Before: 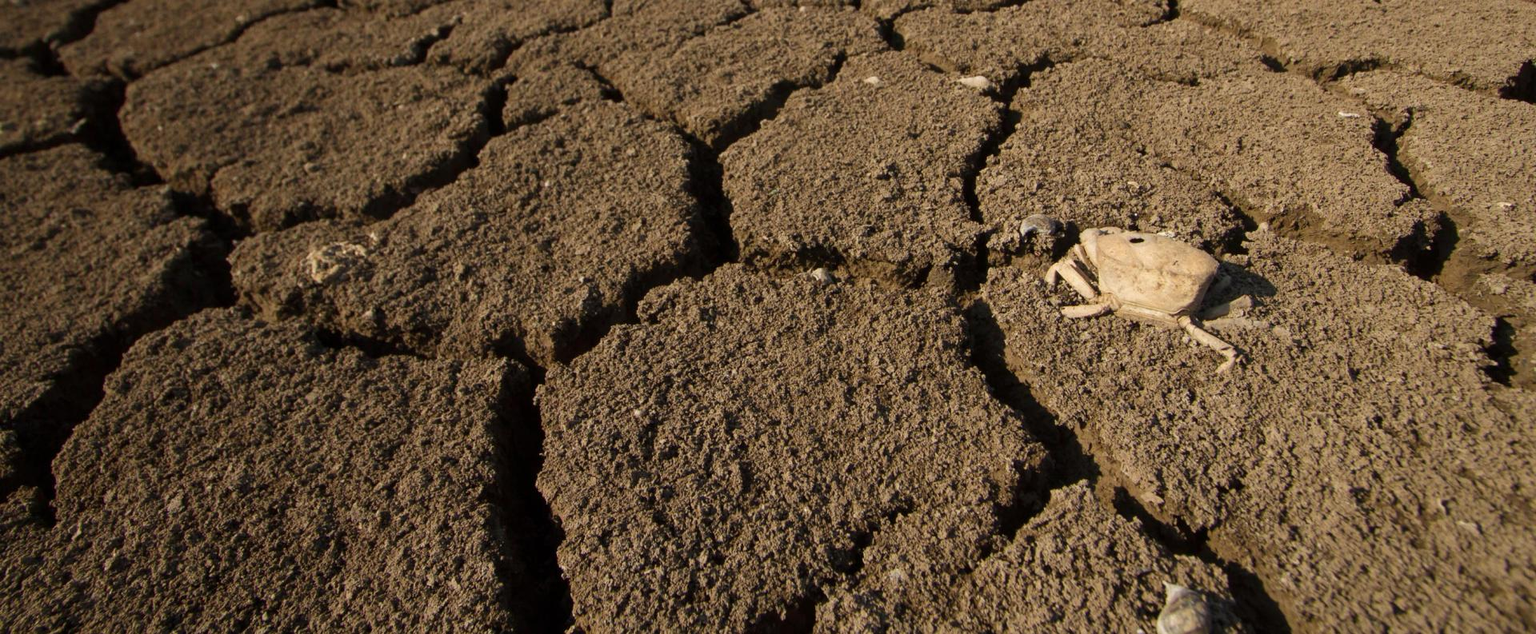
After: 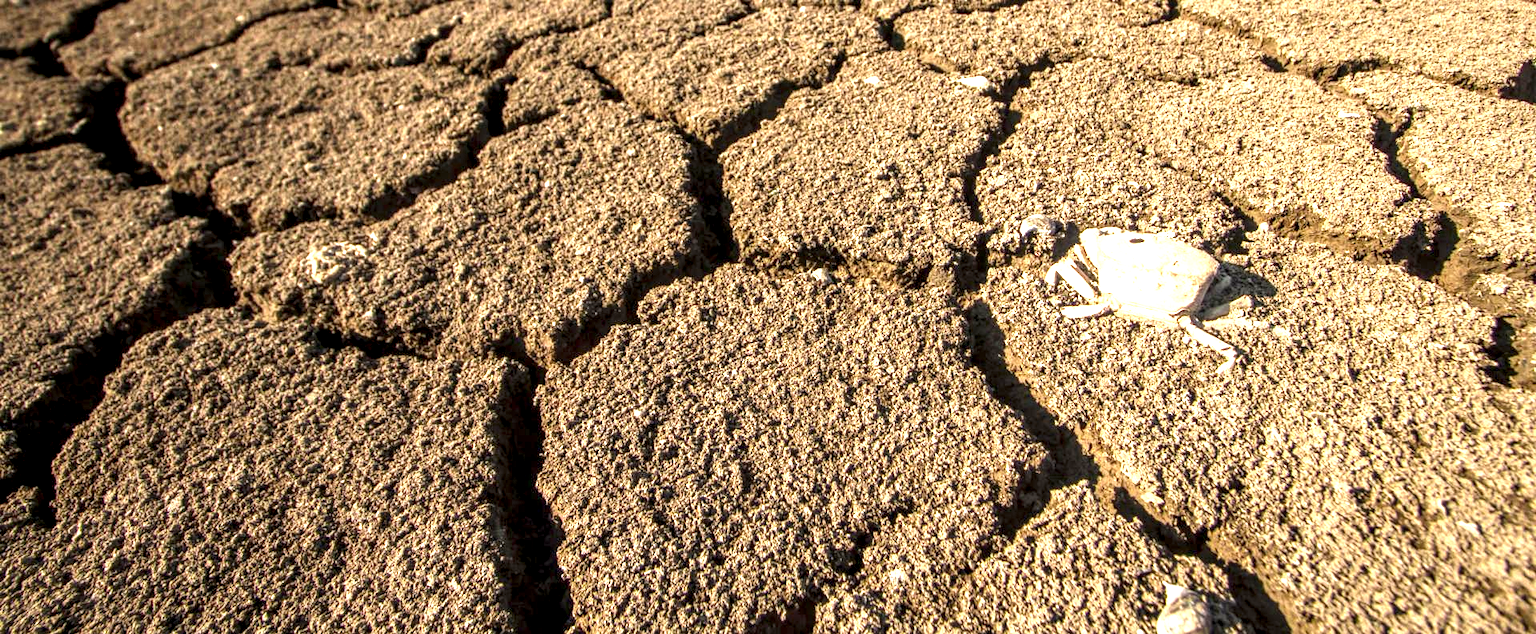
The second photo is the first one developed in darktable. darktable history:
exposure: black level correction 0, exposure 1.75 EV, compensate exposure bias true, compensate highlight preservation false
local contrast: highlights 0%, shadows 0%, detail 182%
